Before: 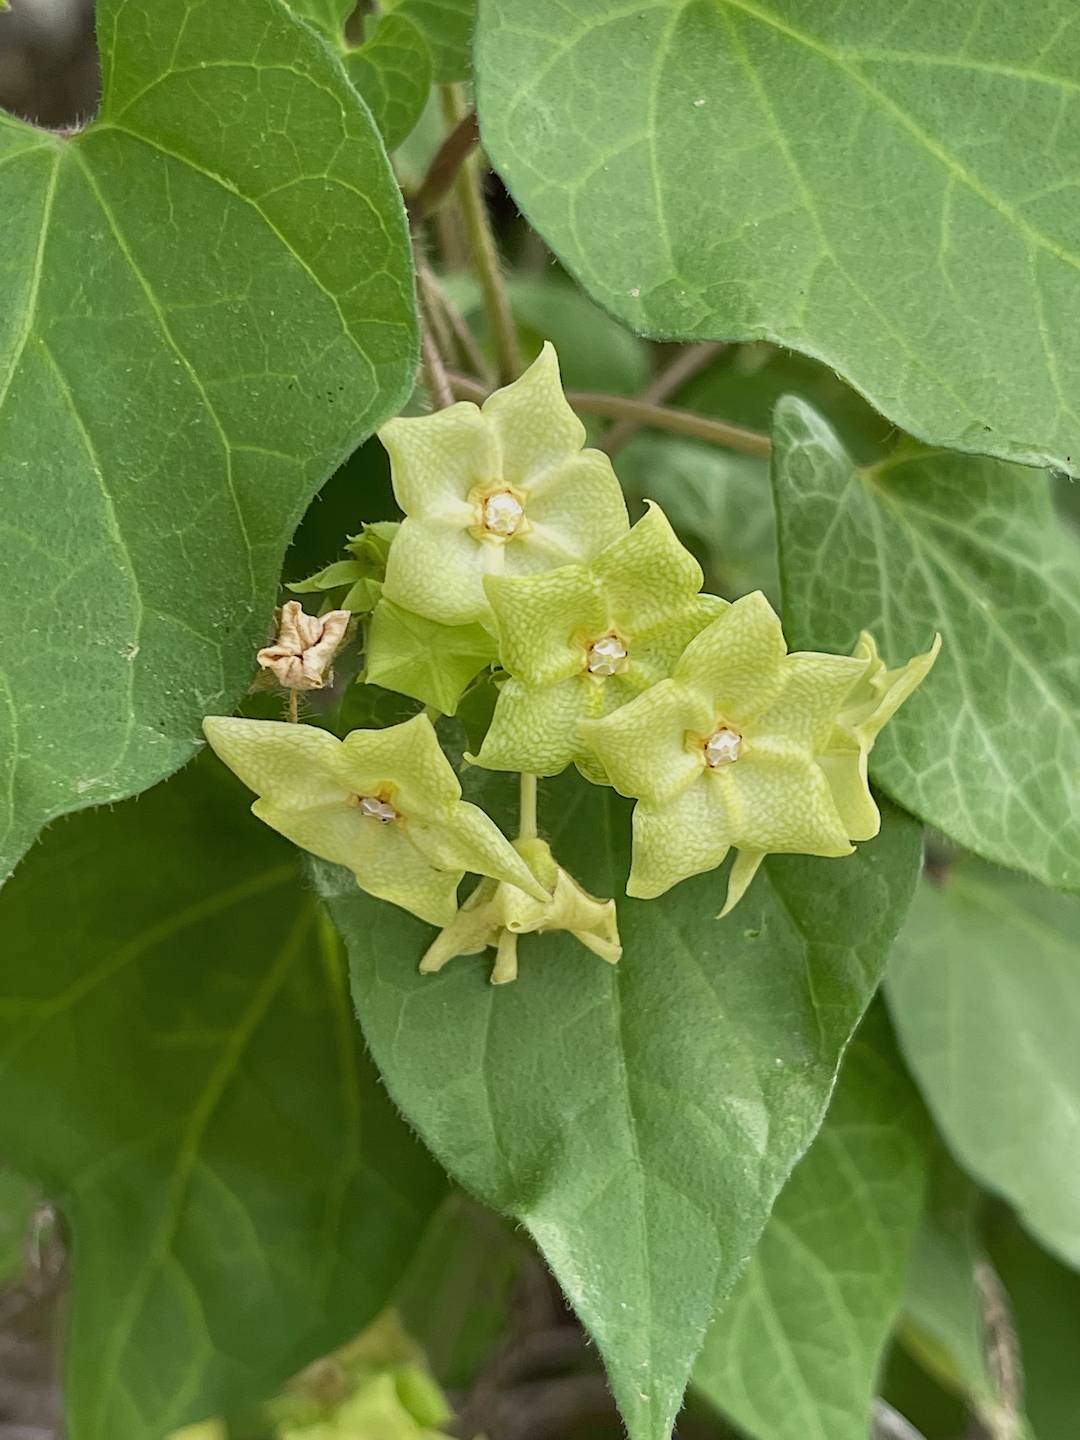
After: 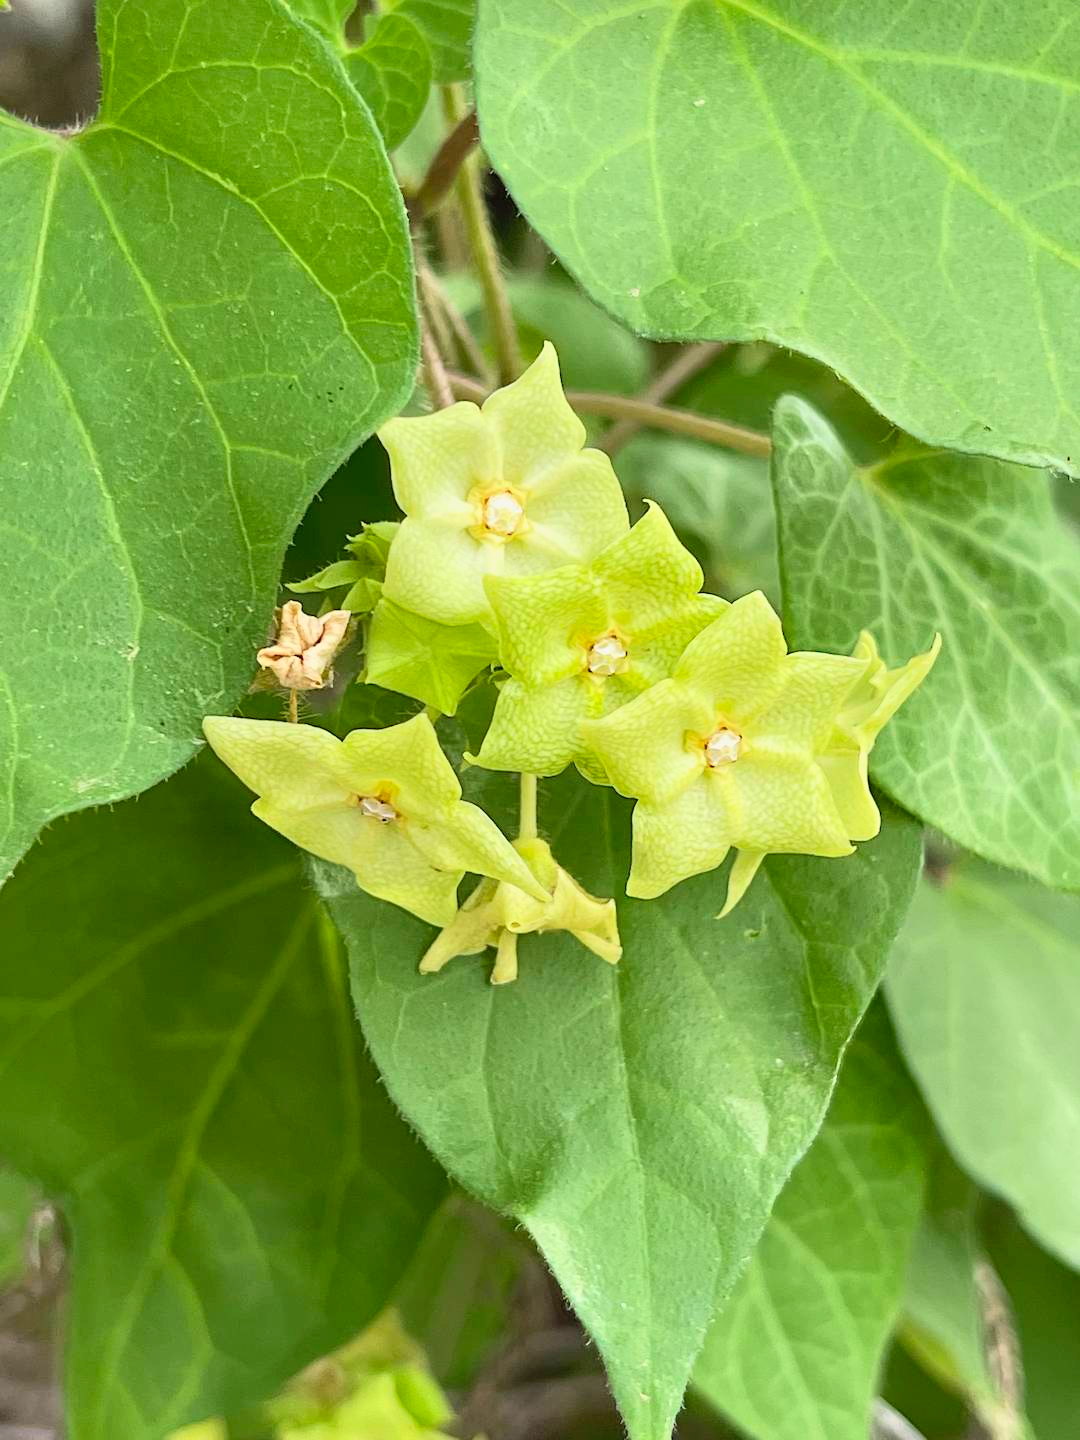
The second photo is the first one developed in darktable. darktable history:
contrast brightness saturation: contrast 0.237, brightness 0.257, saturation 0.392
